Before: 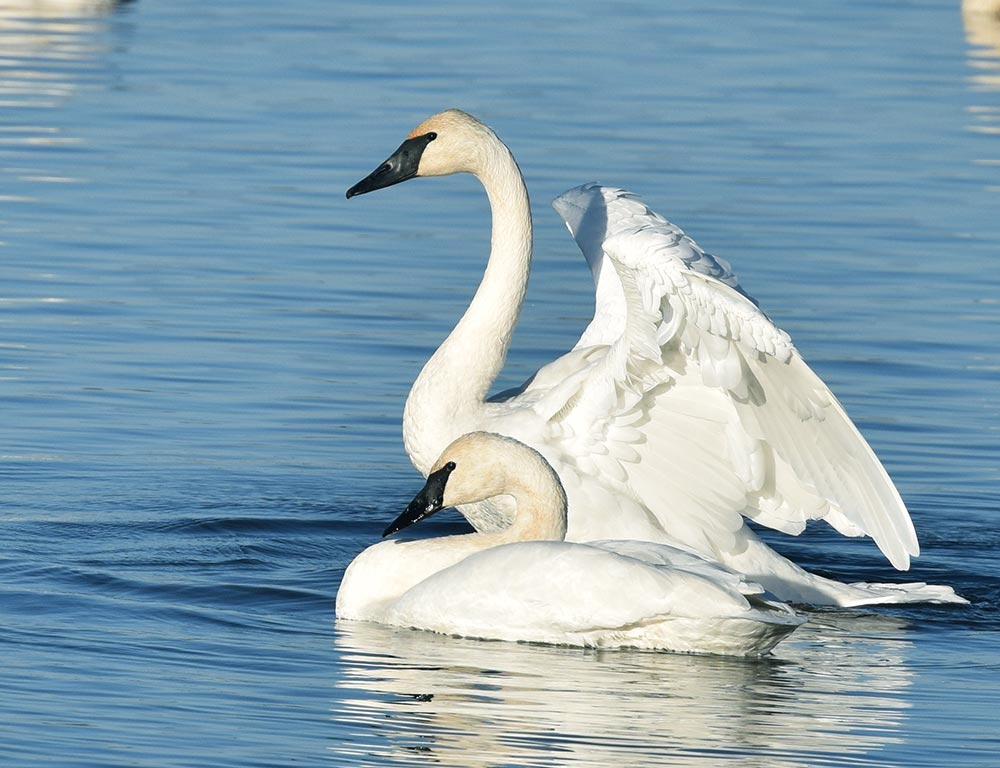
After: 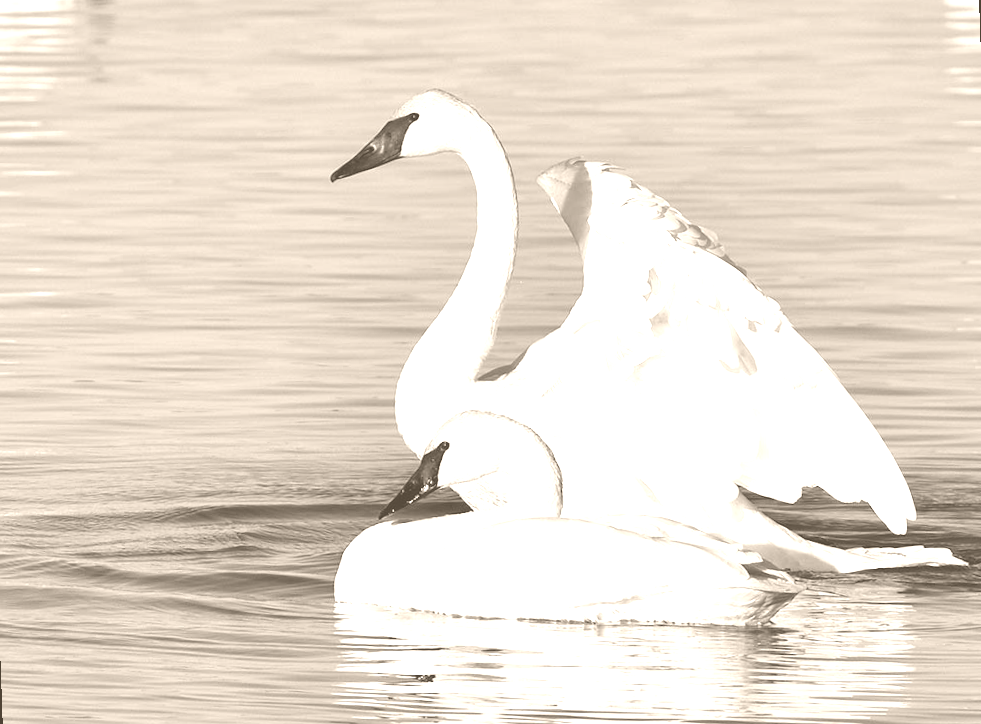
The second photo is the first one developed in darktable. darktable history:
rotate and perspective: rotation -2°, crop left 0.022, crop right 0.978, crop top 0.049, crop bottom 0.951
colorize: hue 34.49°, saturation 35.33%, source mix 100%, version 1
